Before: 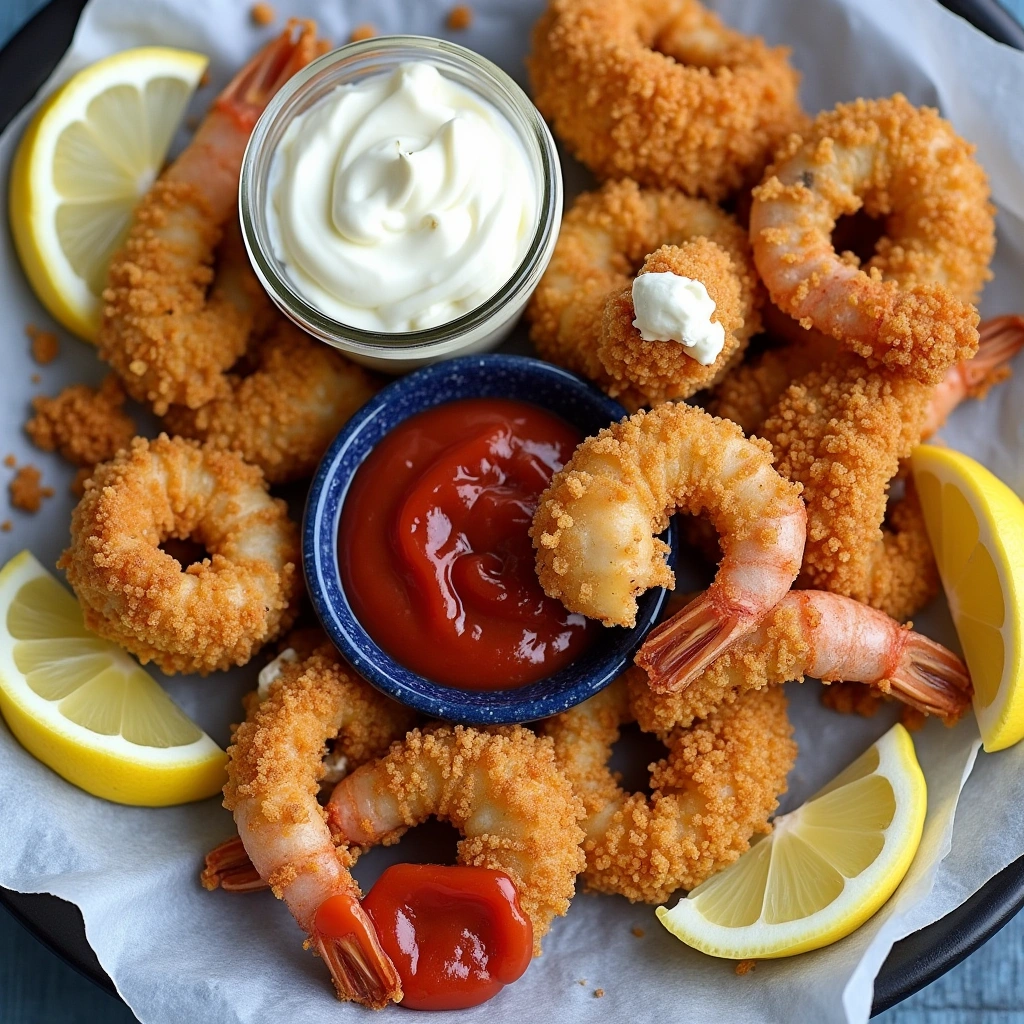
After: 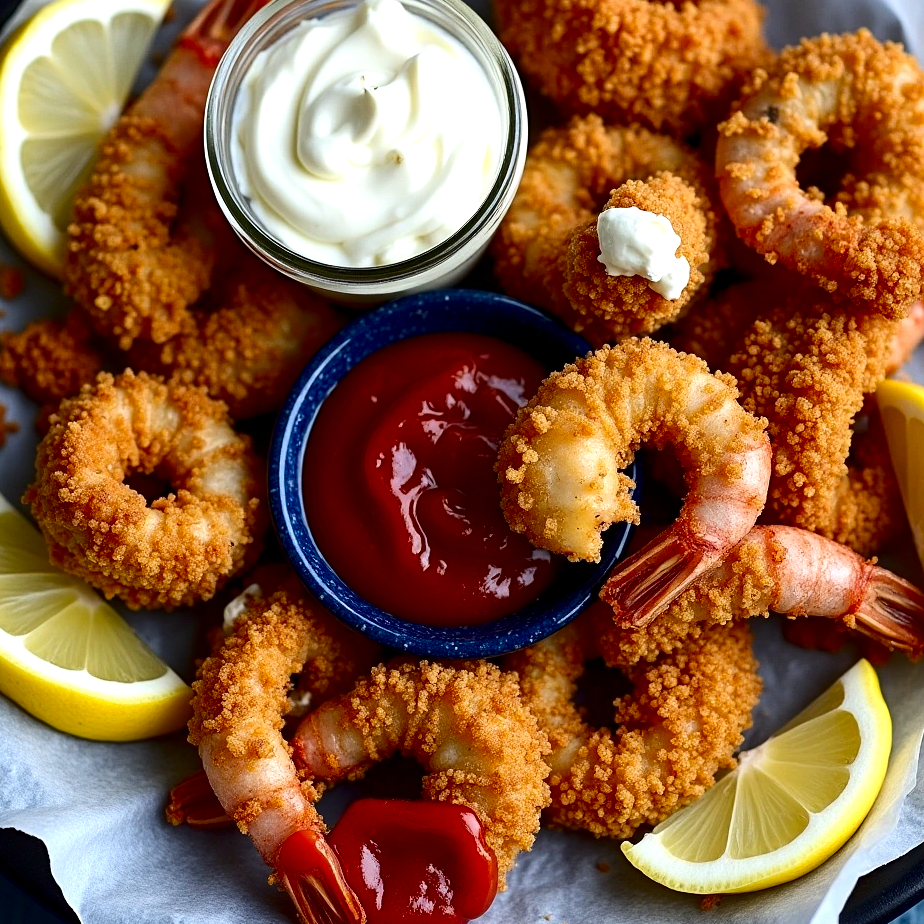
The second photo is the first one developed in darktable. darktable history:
exposure: black level correction 0.001, exposure 0.191 EV, compensate highlight preservation false
crop: left 3.511%, top 6.397%, right 6.195%, bottom 3.337%
contrast brightness saturation: contrast 0.188, brightness -0.224, saturation 0.117
local contrast: highlights 102%, shadows 99%, detail 131%, midtone range 0.2
